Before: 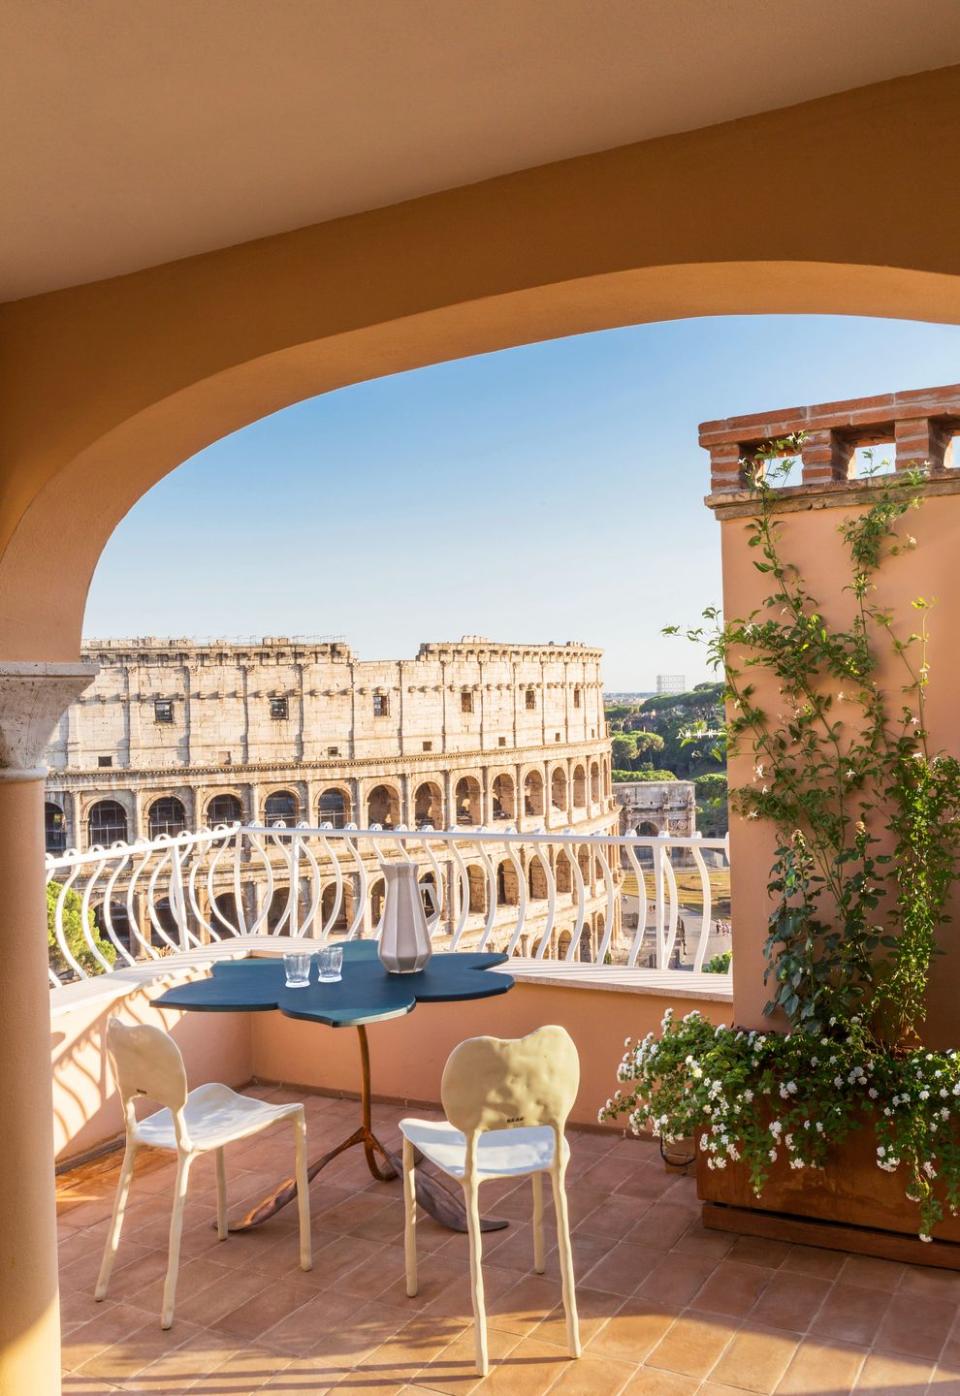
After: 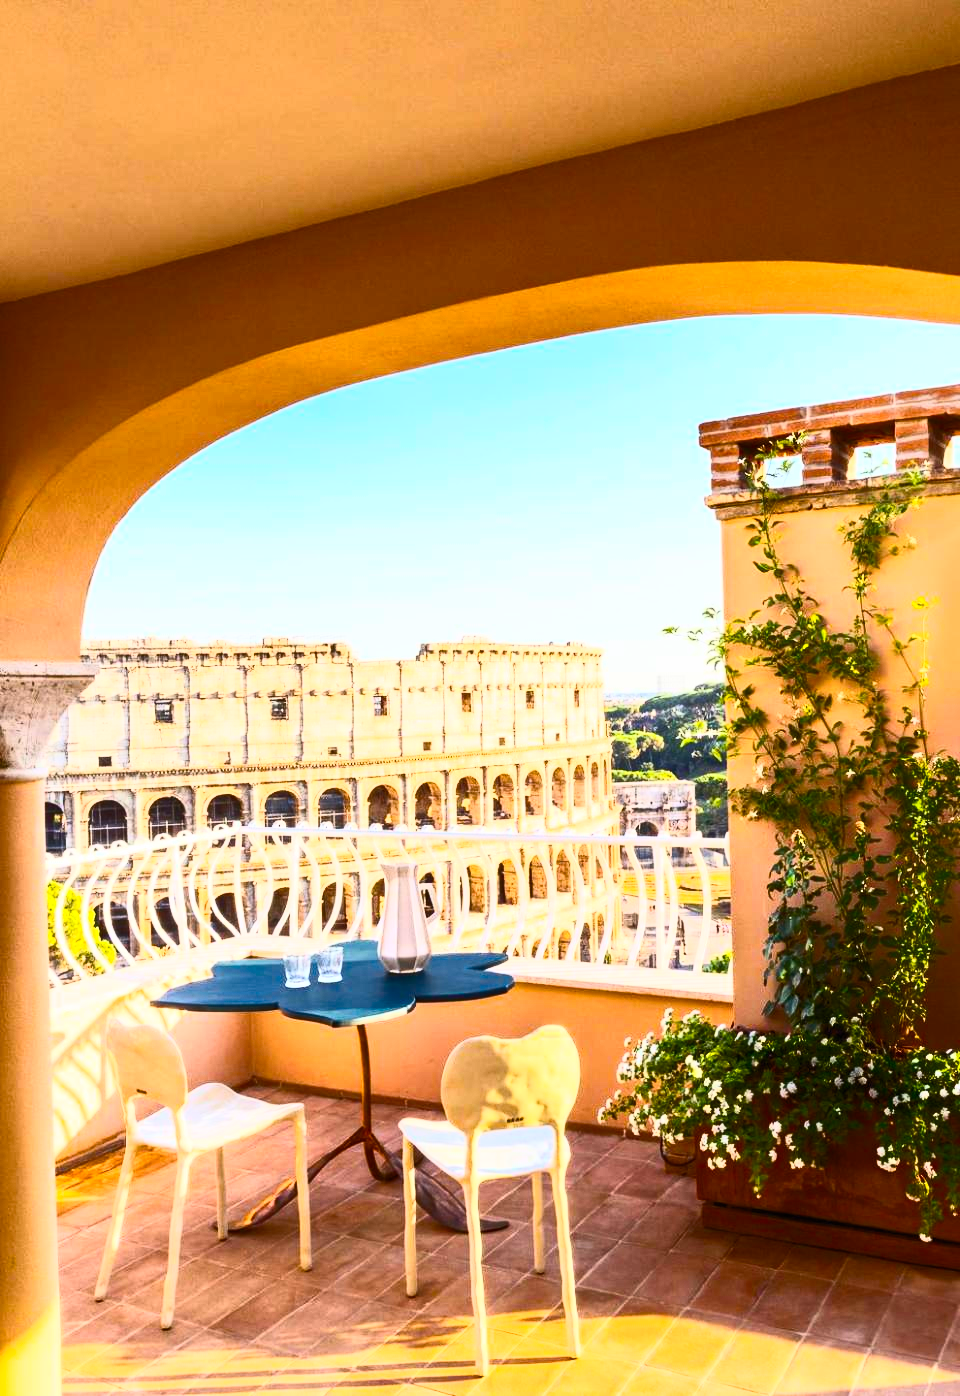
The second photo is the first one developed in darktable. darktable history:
color balance rgb: linear chroma grading › global chroma 15%, perceptual saturation grading › global saturation 30%
contrast brightness saturation: contrast 0.62, brightness 0.34, saturation 0.14
